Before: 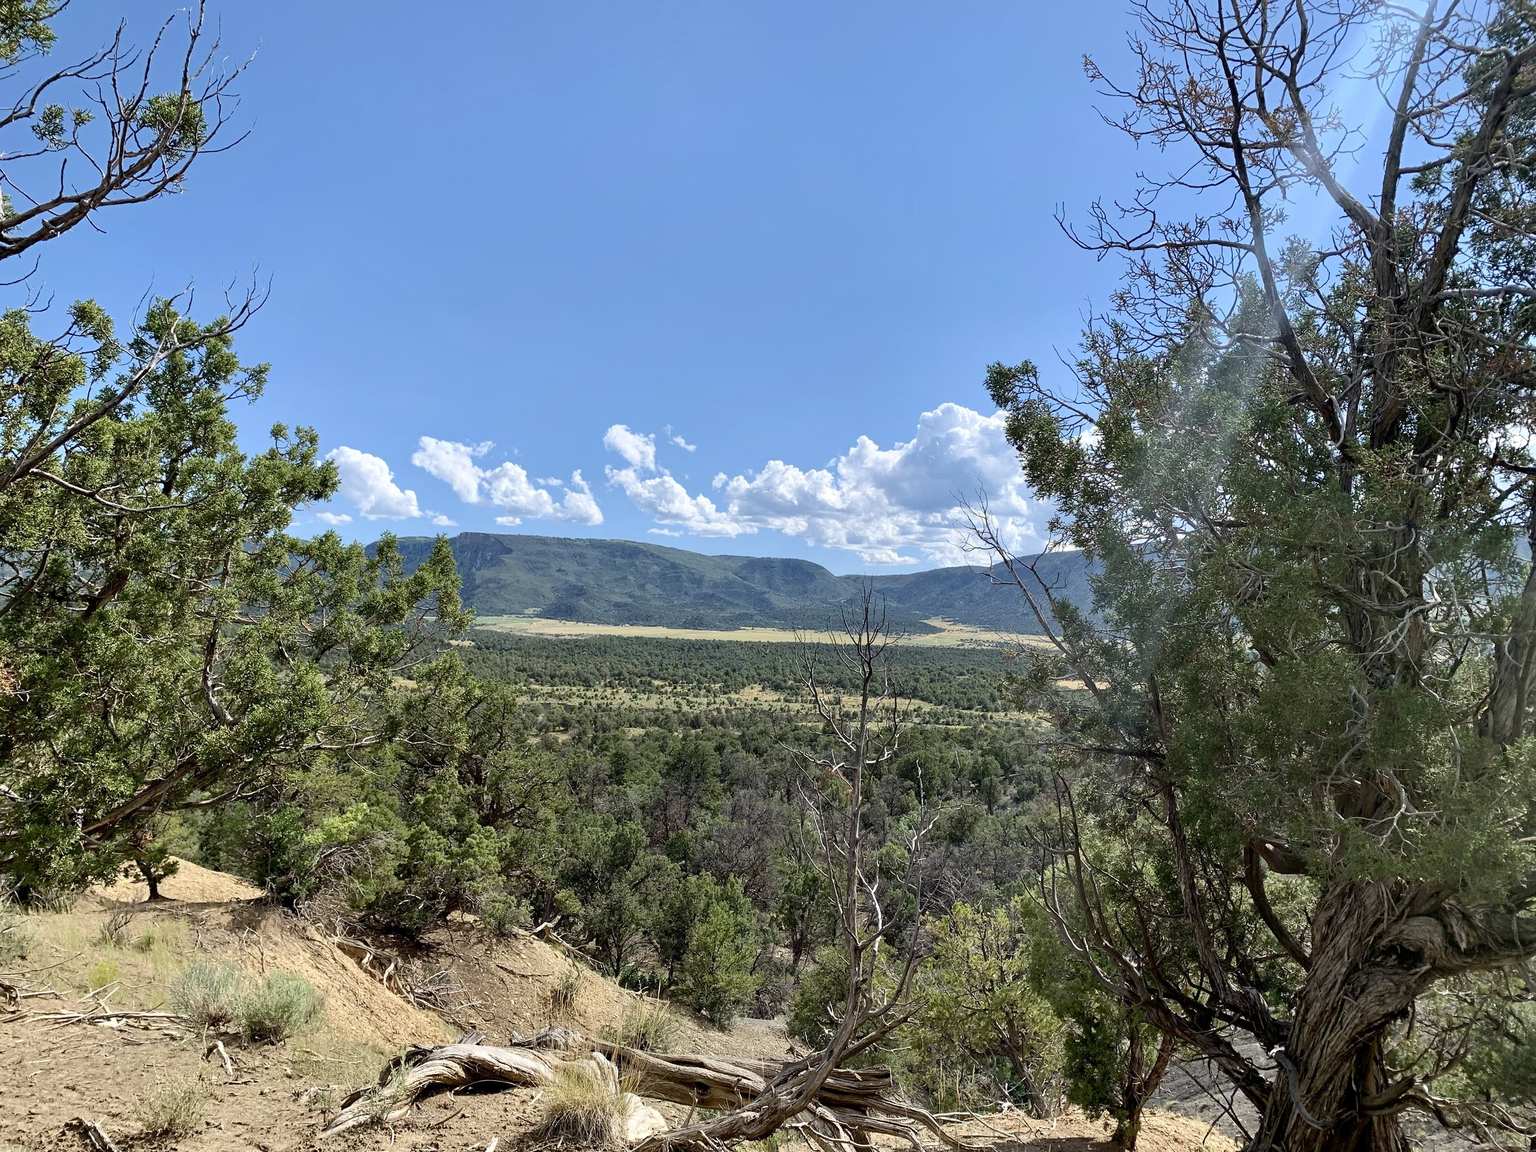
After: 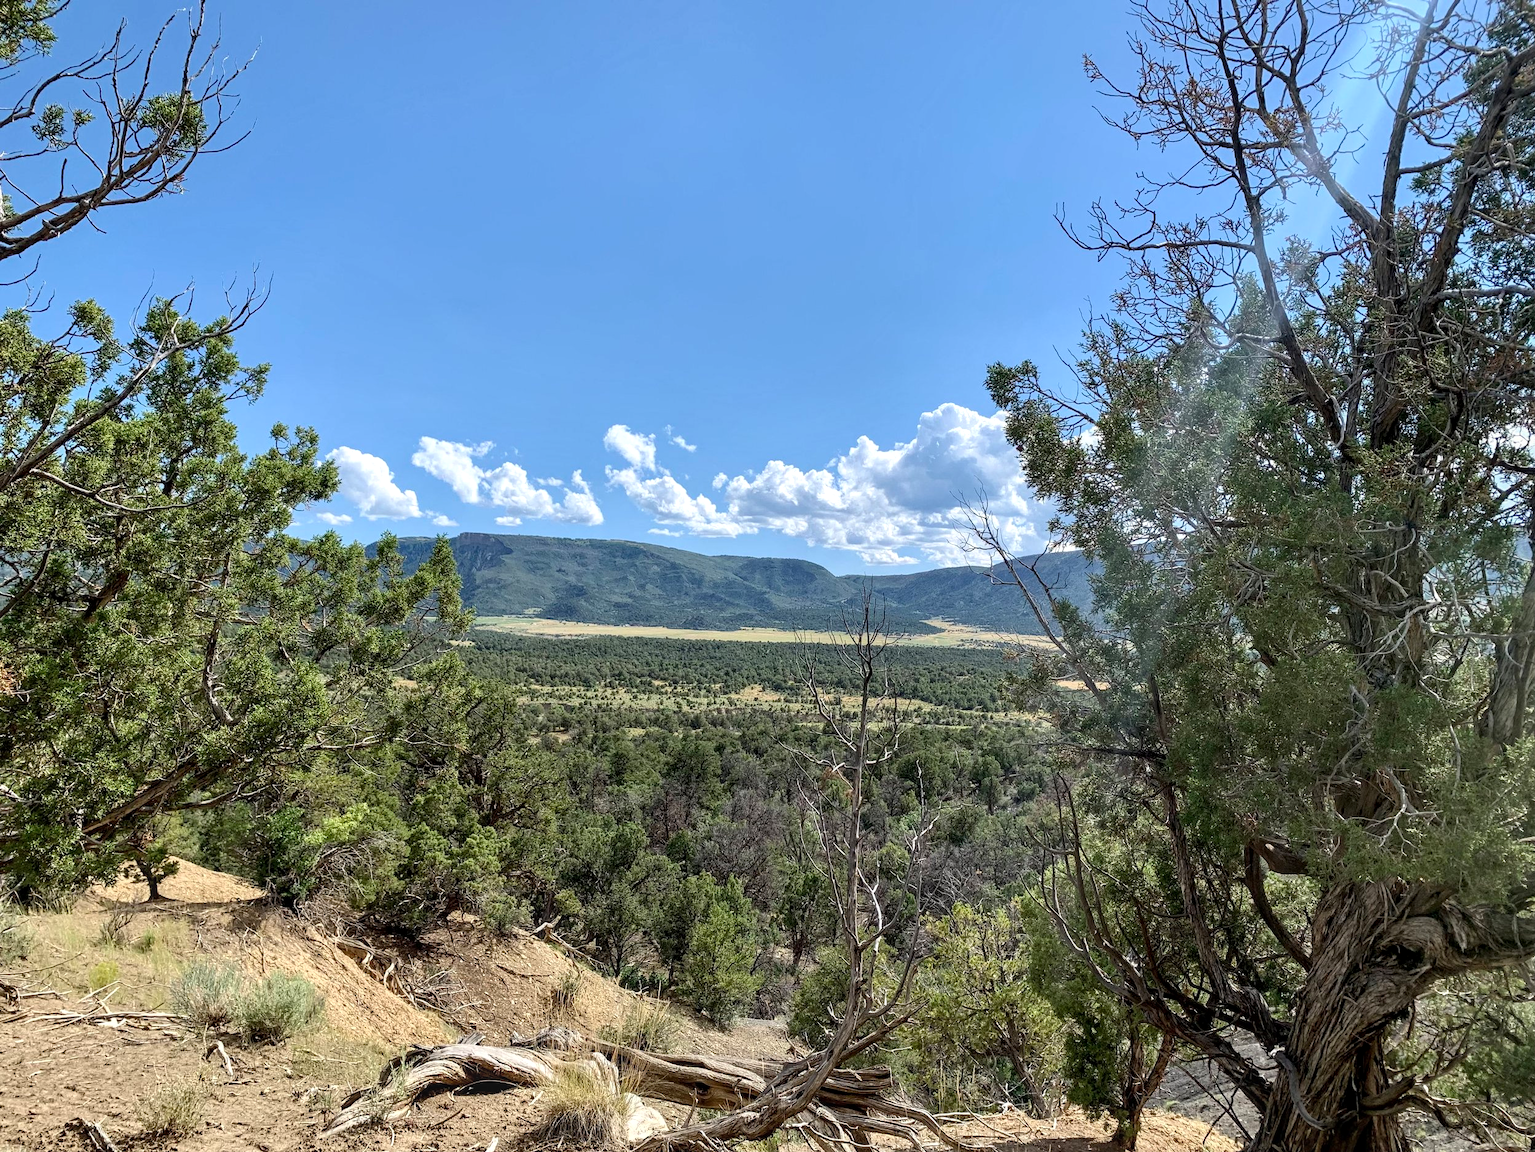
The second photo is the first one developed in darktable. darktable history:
local contrast: on, module defaults
exposure: black level correction -0.001, exposure 0.08 EV, compensate highlight preservation false
